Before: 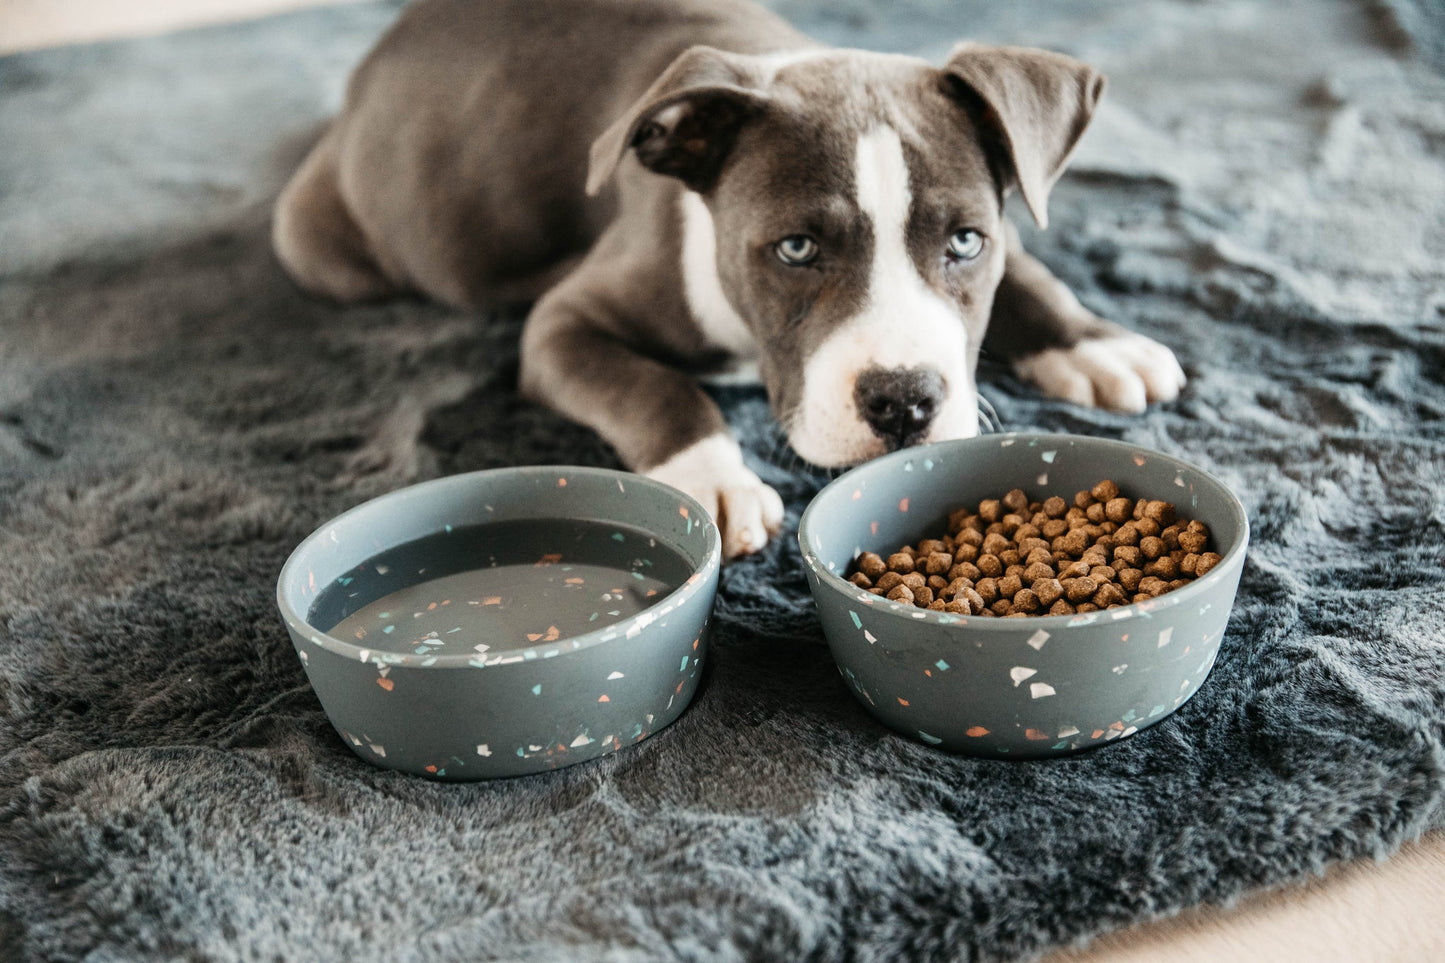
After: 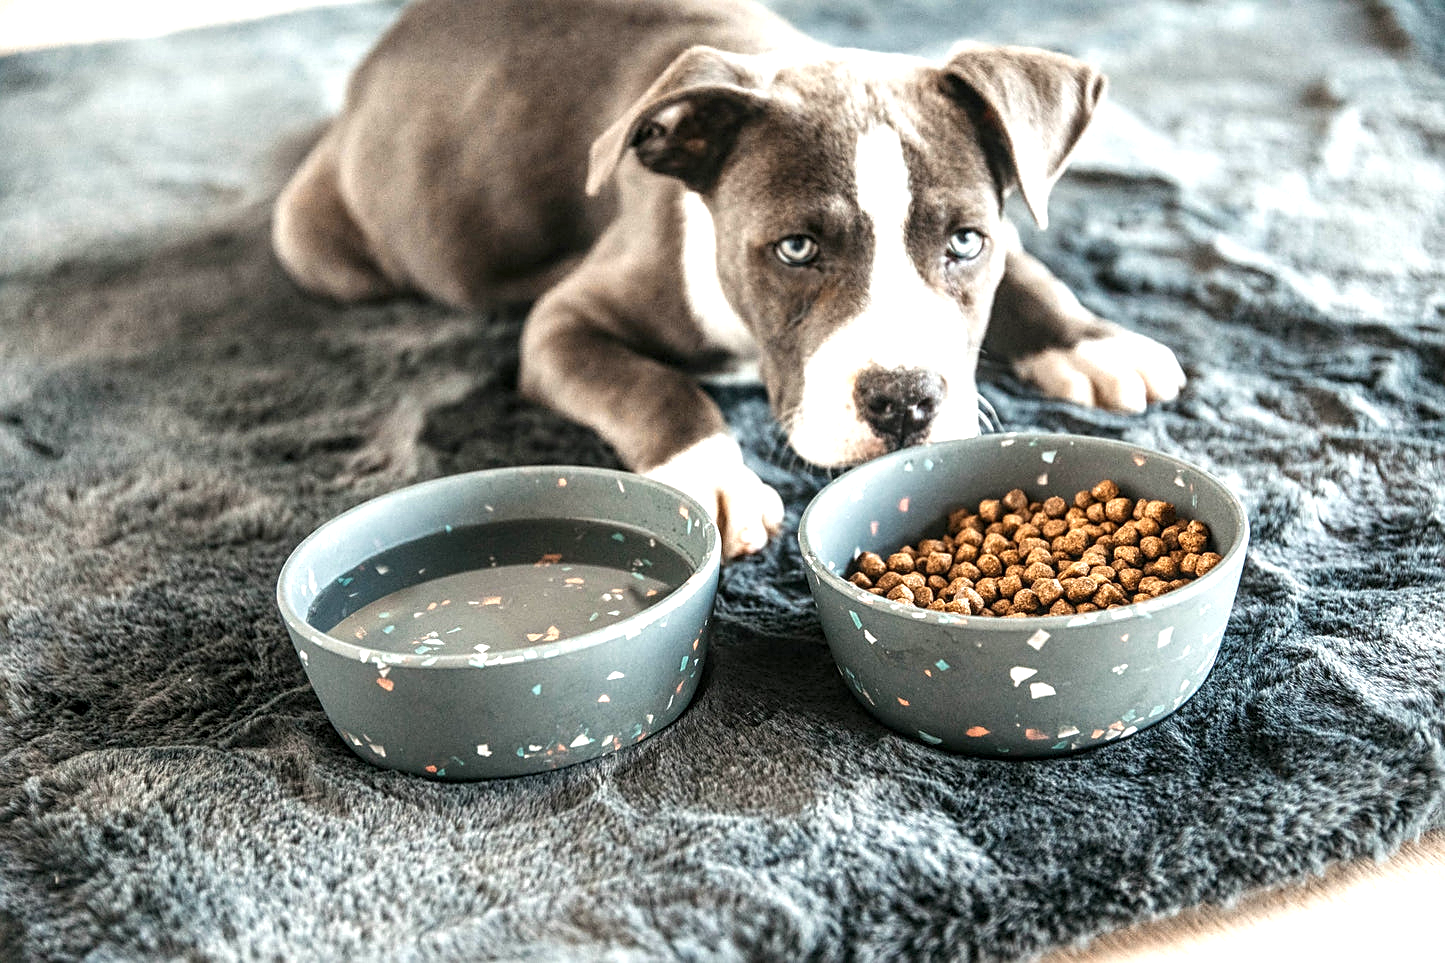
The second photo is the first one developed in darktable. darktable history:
local contrast: detail 130%
exposure: black level correction 0, exposure 0.9 EV, compensate highlight preservation false
color zones: curves: ch0 [(0.25, 0.5) (0.636, 0.25) (0.75, 0.5)]
sharpen: on, module defaults
